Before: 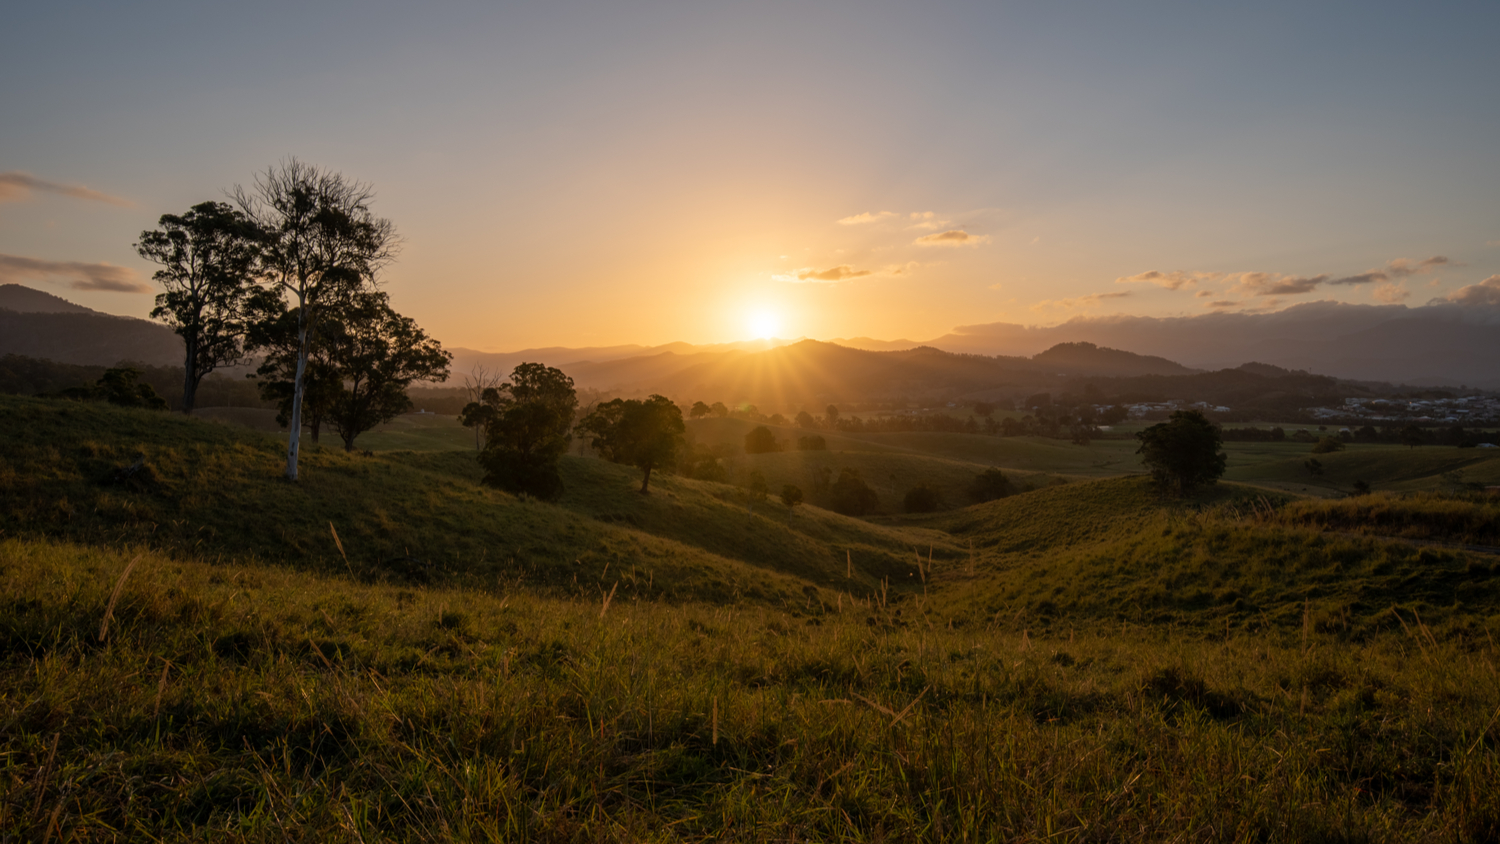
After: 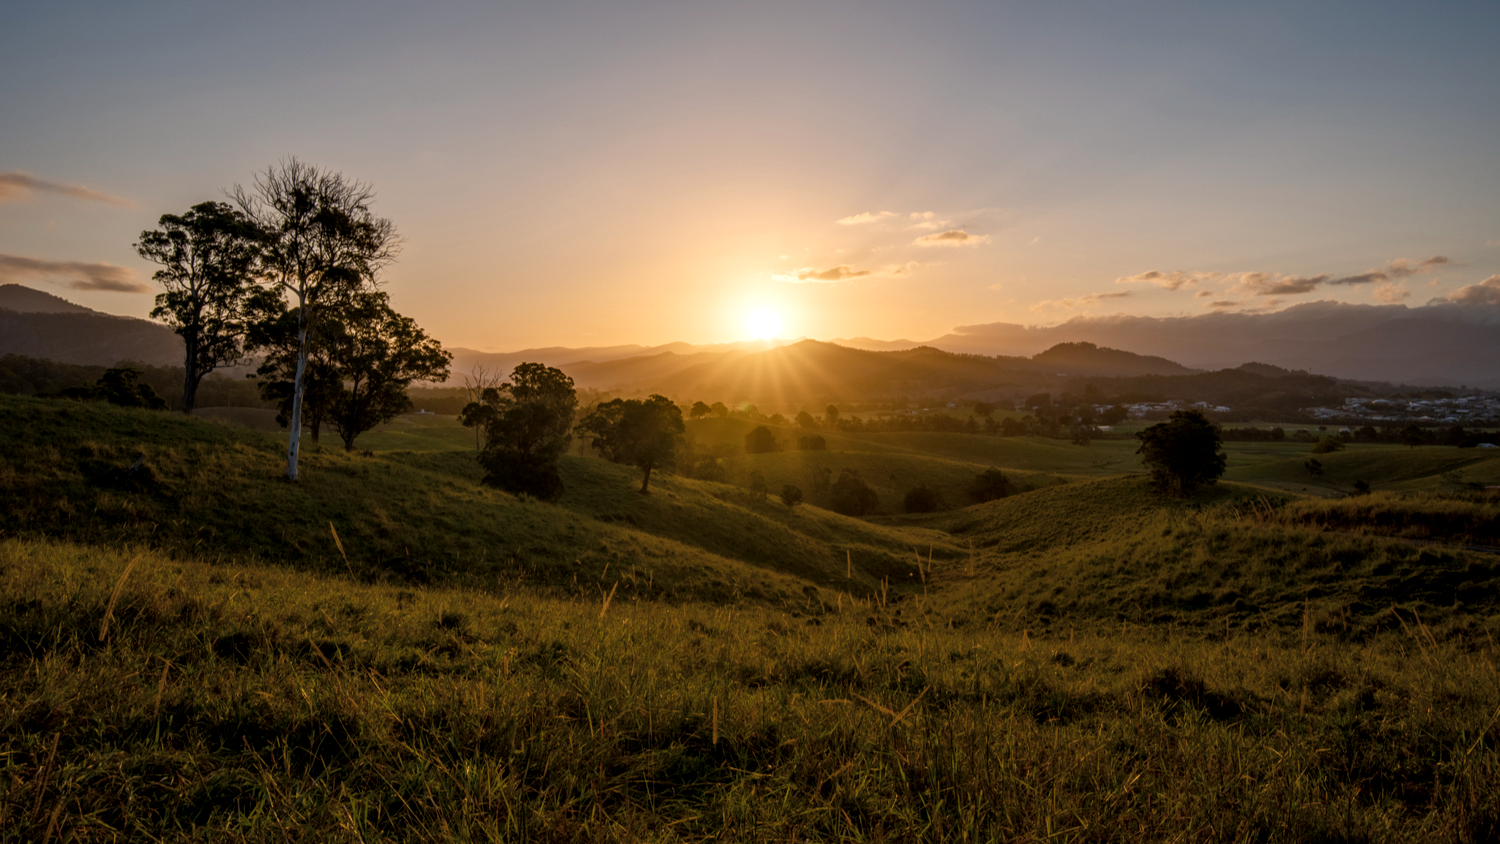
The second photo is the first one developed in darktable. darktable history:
color balance rgb: highlights gain › luminance 7.2%, highlights gain › chroma 0.914%, highlights gain › hue 47.87°, perceptual saturation grading › global saturation 20%, perceptual saturation grading › highlights -25.682%, perceptual saturation grading › shadows 50.154%, global vibrance 14.588%
local contrast: detail 130%
color correction: highlights b* 0.002, saturation 0.799
